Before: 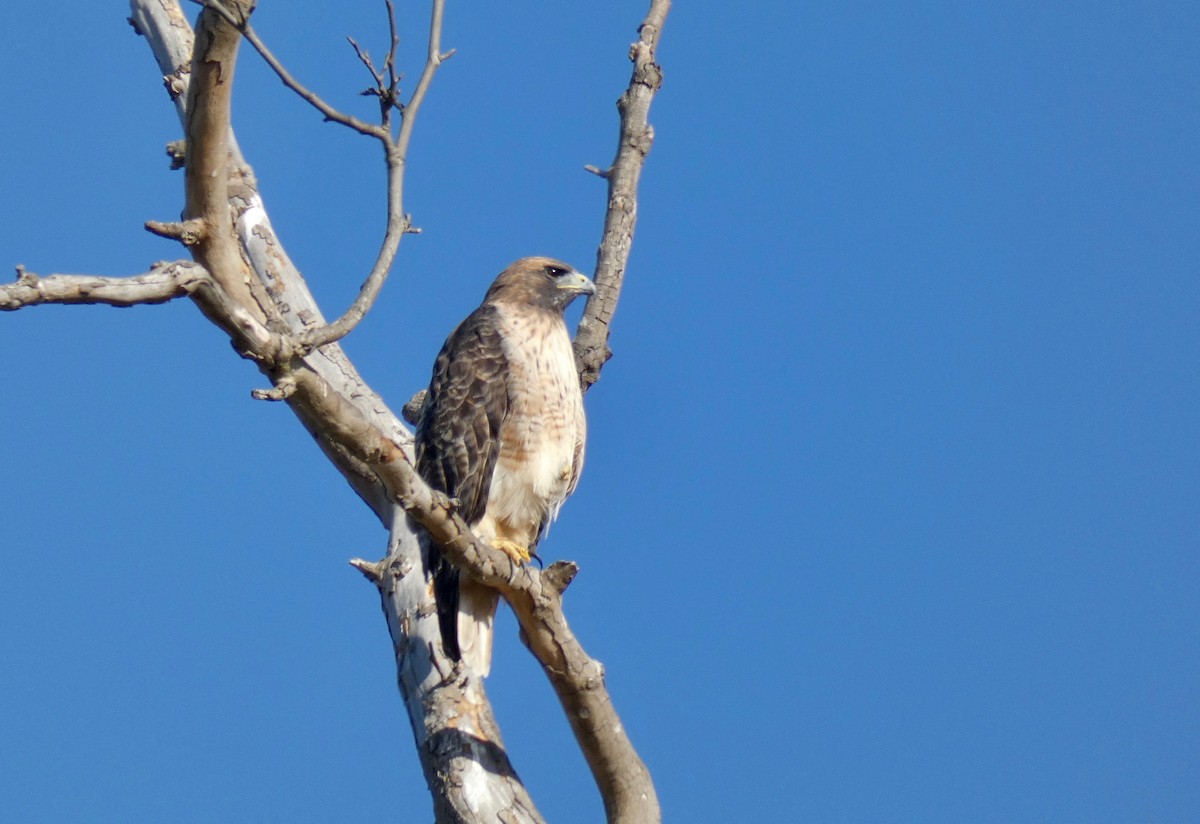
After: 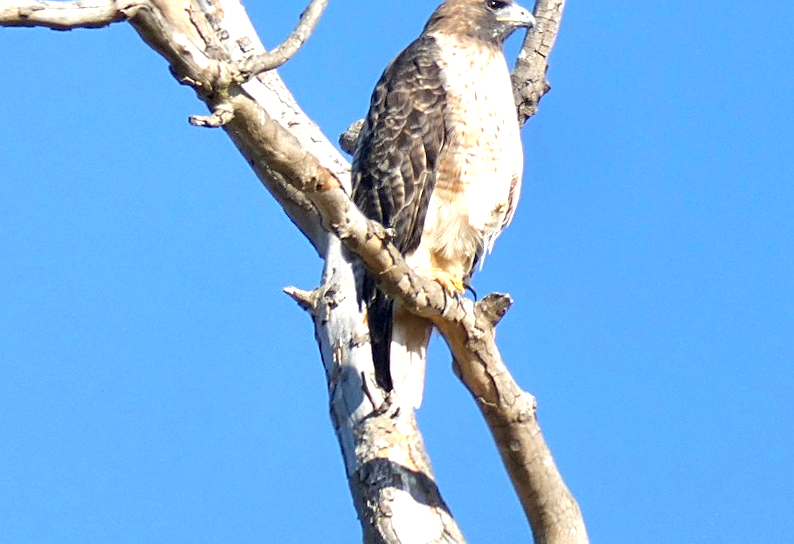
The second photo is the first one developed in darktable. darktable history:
crop and rotate: angle -1.14°, left 3.982%, top 31.982%, right 27.939%
exposure: black level correction 0, exposure 1.001 EV, compensate exposure bias true, compensate highlight preservation false
sharpen: on, module defaults
